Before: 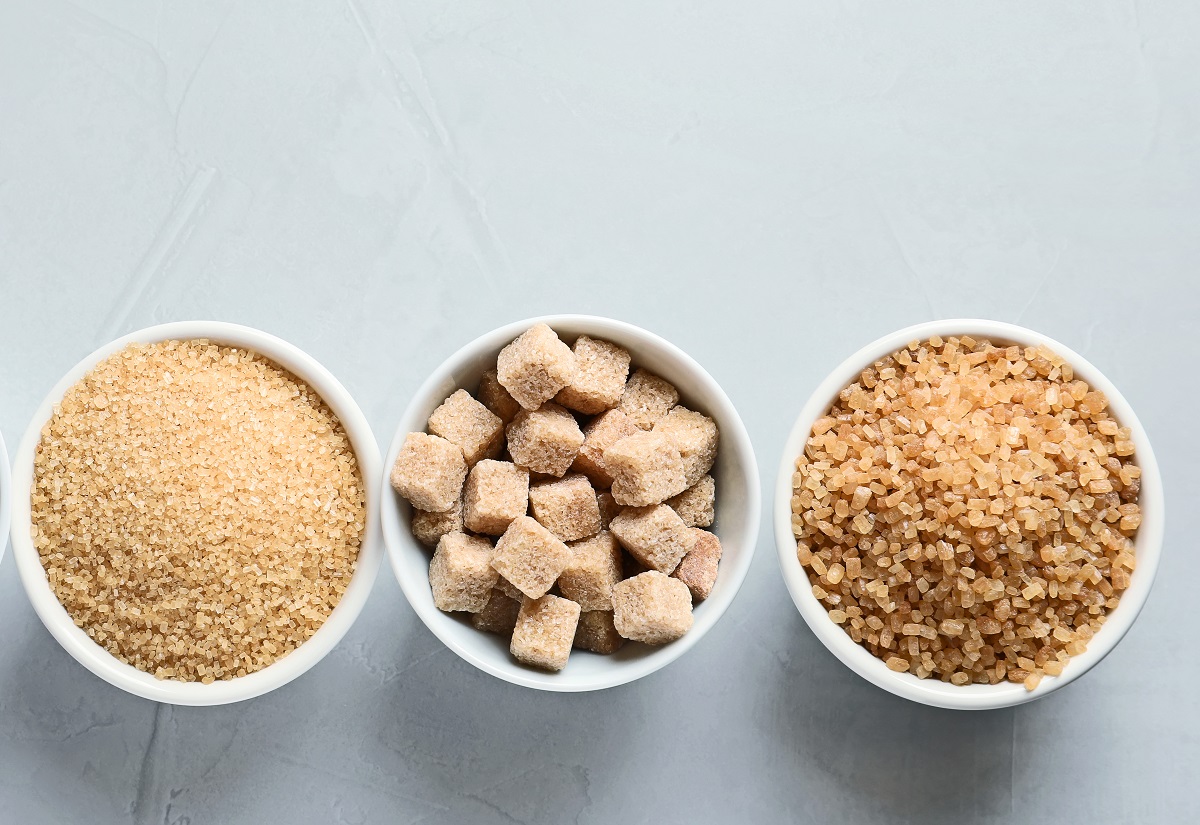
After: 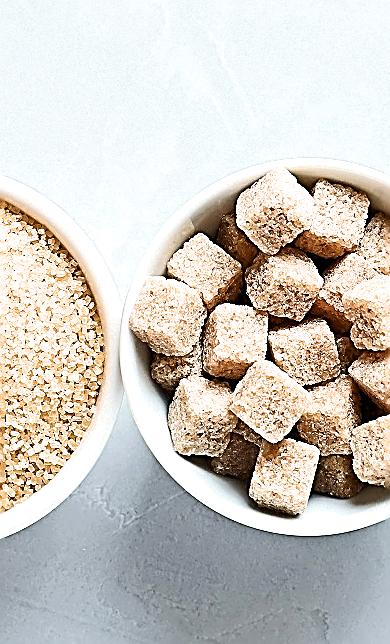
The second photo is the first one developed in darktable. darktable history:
crop and rotate: left 21.82%, top 18.952%, right 45.608%, bottom 2.967%
filmic rgb: middle gray luminance 18.27%, black relative exposure -11.45 EV, white relative exposure 2.56 EV, threshold 3.03 EV, target black luminance 0%, hardness 8.46, latitude 98.9%, contrast 1.082, shadows ↔ highlights balance 0.515%, enable highlight reconstruction true
exposure: black level correction 0.001, exposure 0.499 EV, compensate exposure bias true, compensate highlight preservation false
sharpen: amount 1.844
